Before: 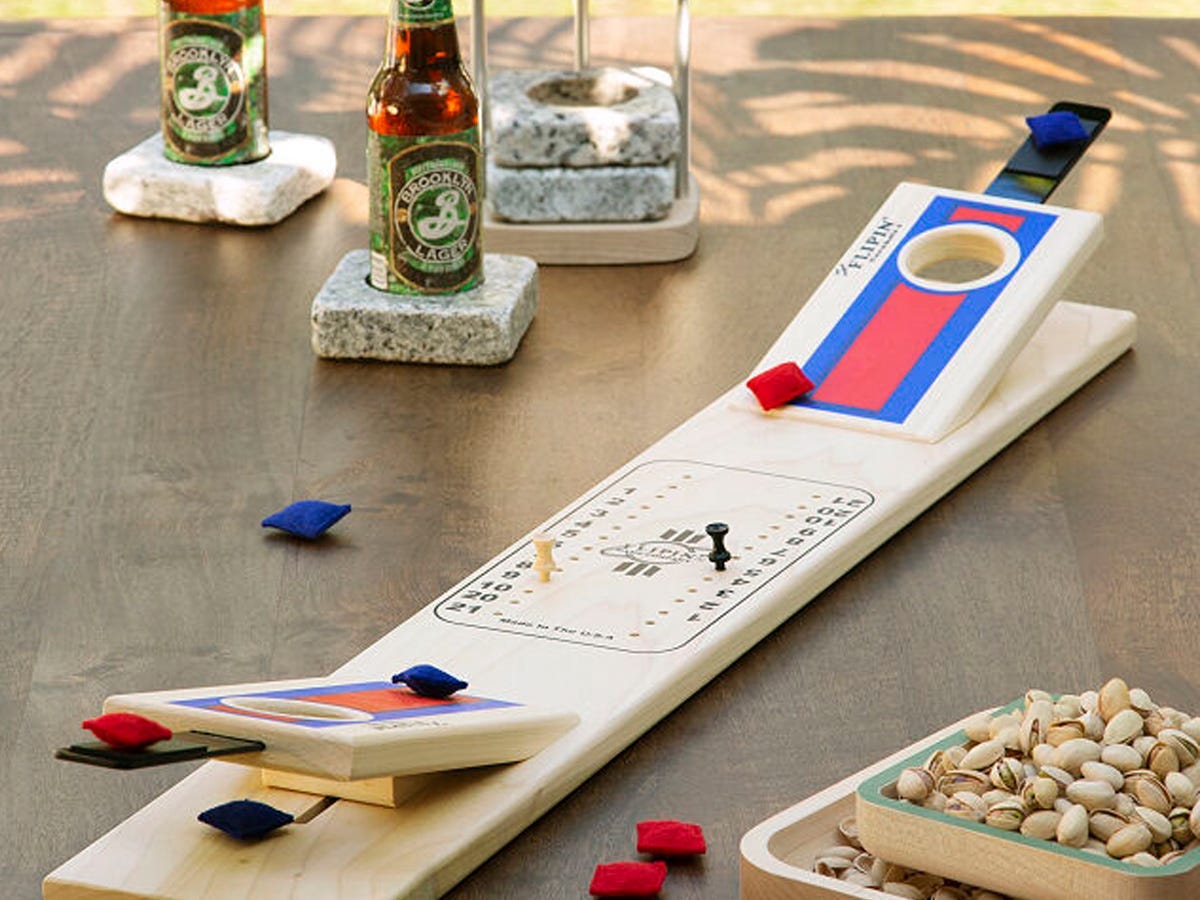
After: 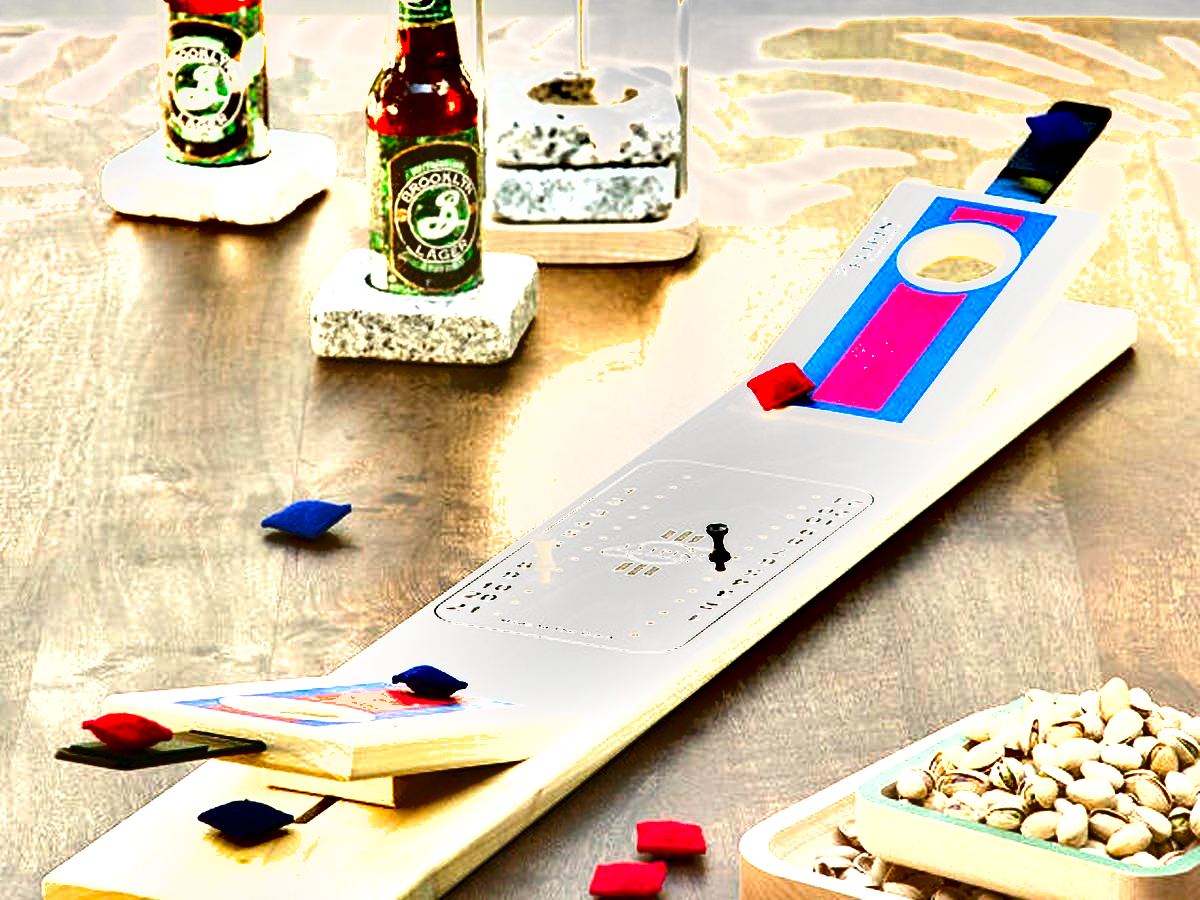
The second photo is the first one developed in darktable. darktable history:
exposure: black level correction 0.001, exposure 1.648 EV, compensate highlight preservation false
shadows and highlights: shadows 58.61, soften with gaussian
